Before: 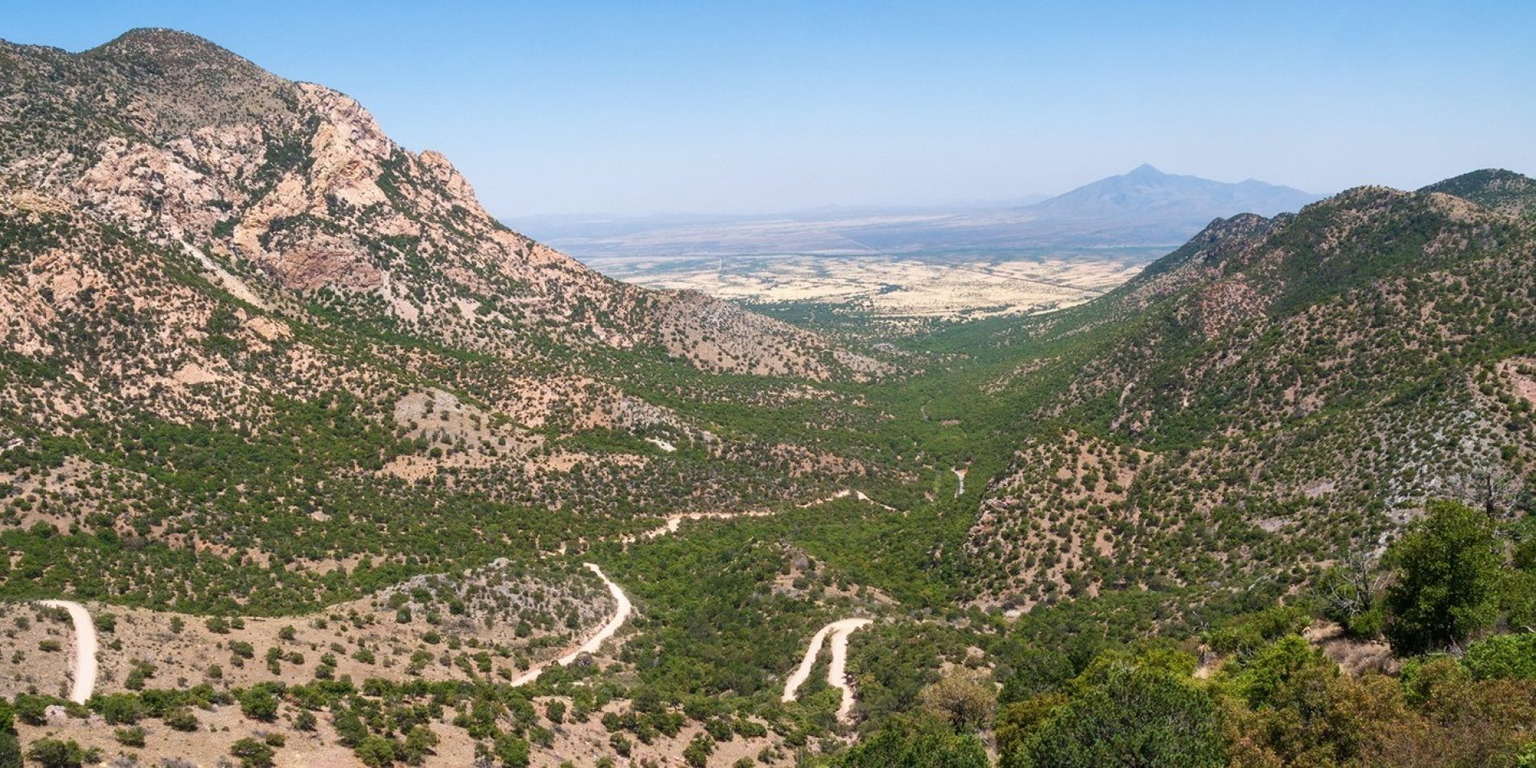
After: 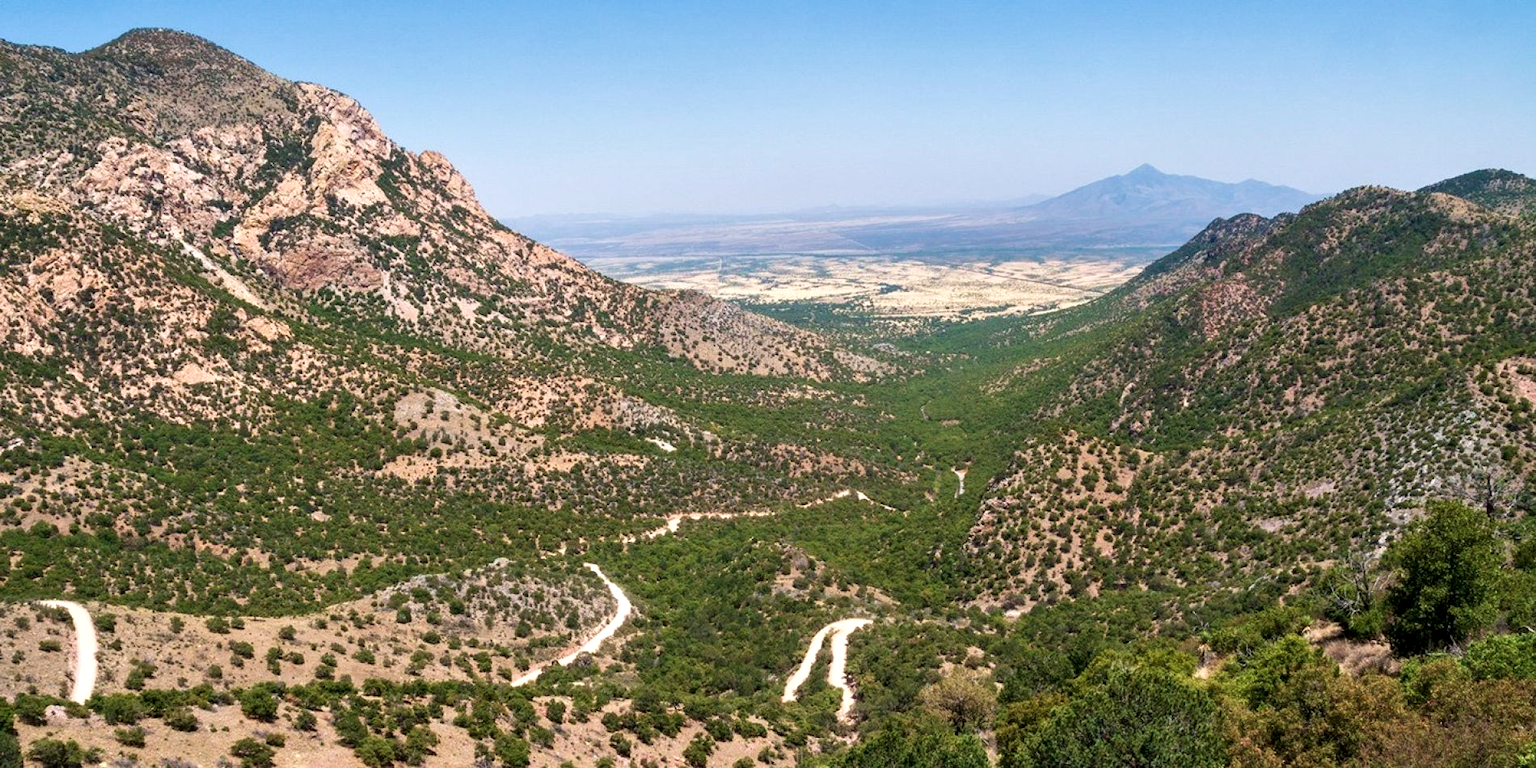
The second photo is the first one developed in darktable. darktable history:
velvia: on, module defaults
contrast equalizer: y [[0.535, 0.543, 0.548, 0.548, 0.542, 0.532], [0.5 ×6], [0.5 ×6], [0 ×6], [0 ×6]]
